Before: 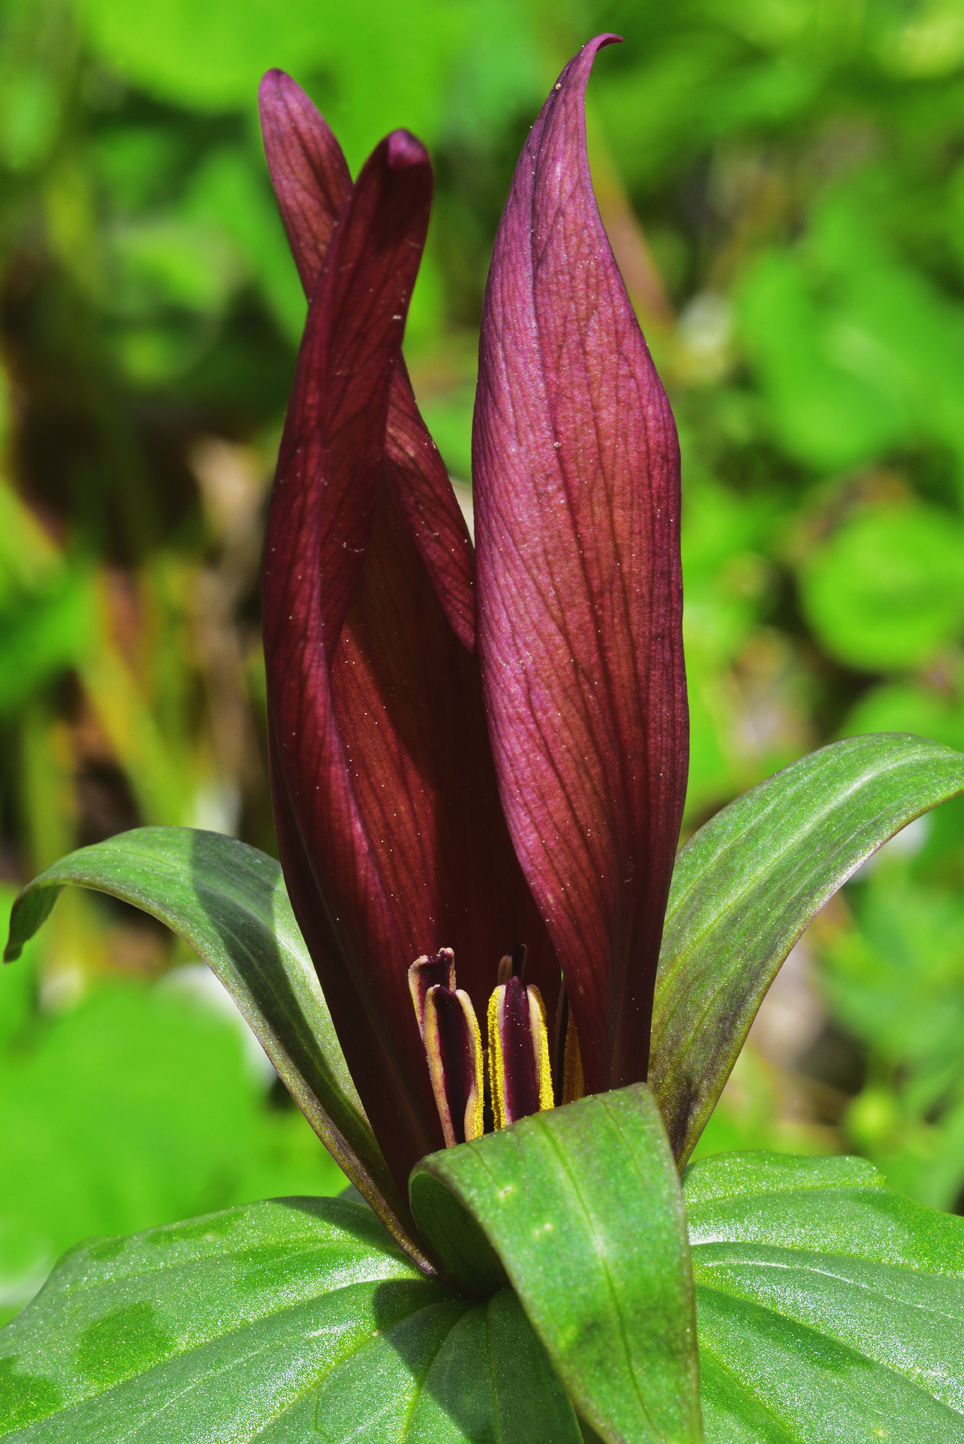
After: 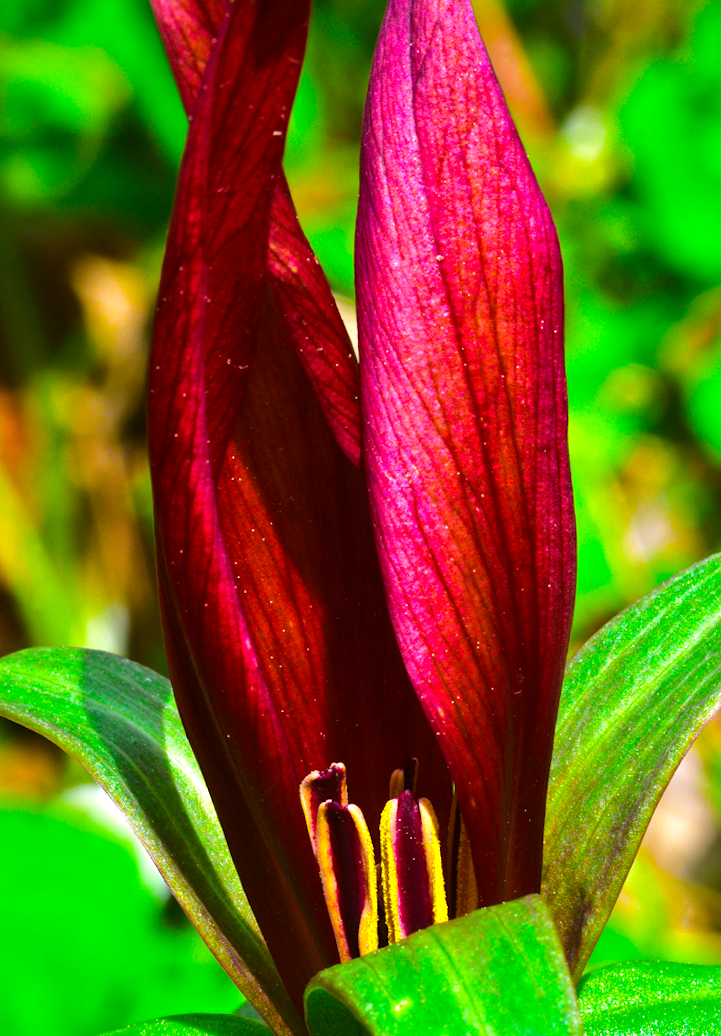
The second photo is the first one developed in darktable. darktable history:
crop and rotate: left 11.831%, top 11.346%, right 13.429%, bottom 13.899%
local contrast: mode bilateral grid, contrast 20, coarseness 50, detail 120%, midtone range 0.2
exposure: exposure 0.6 EV, compensate highlight preservation false
color balance rgb: linear chroma grading › global chroma 15%, perceptual saturation grading › global saturation 30%
rotate and perspective: rotation -1°, crop left 0.011, crop right 0.989, crop top 0.025, crop bottom 0.975
